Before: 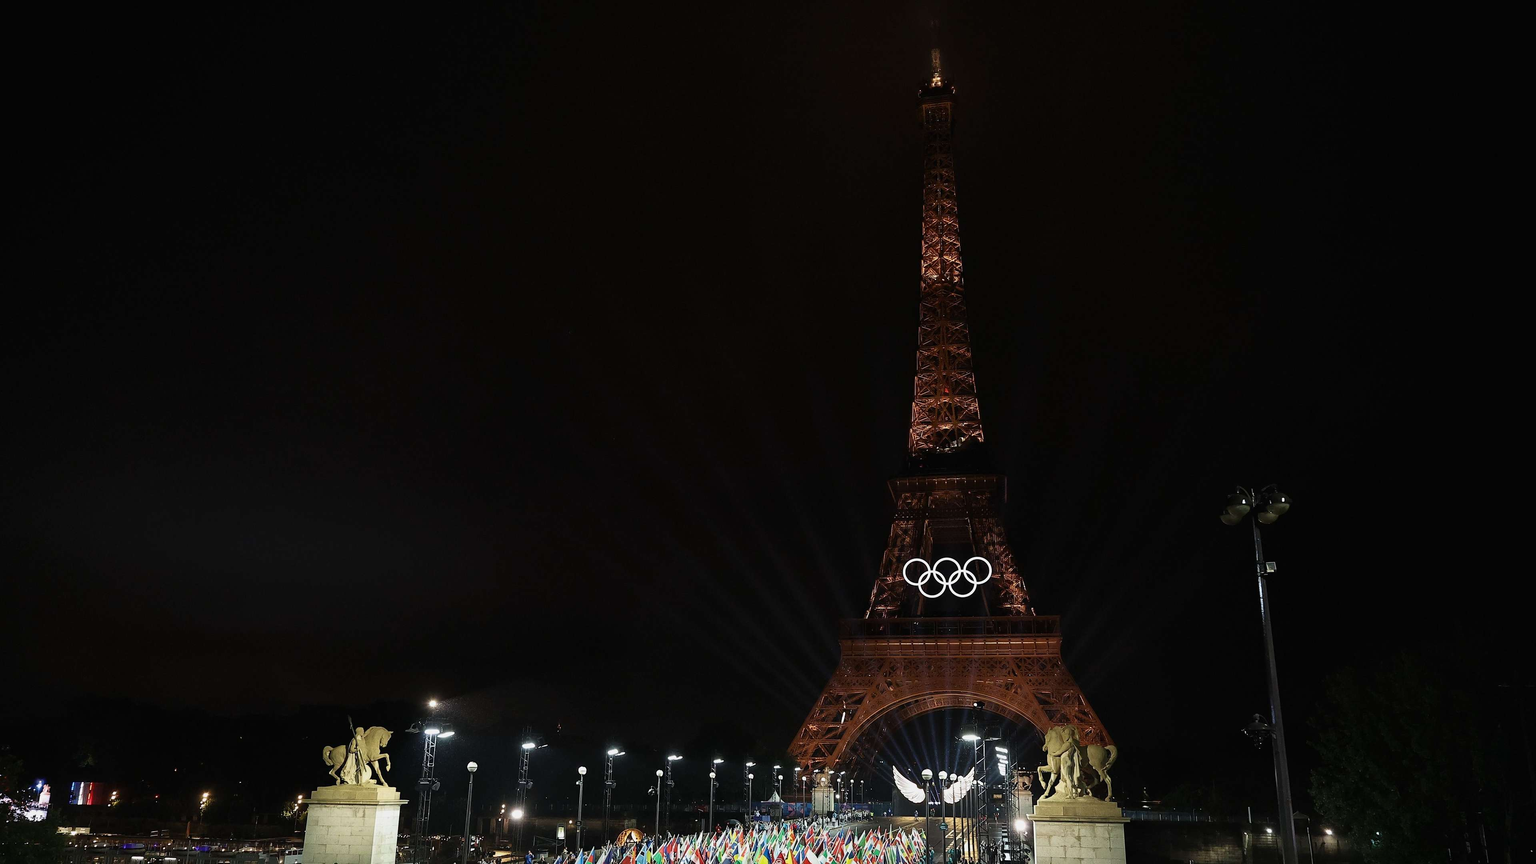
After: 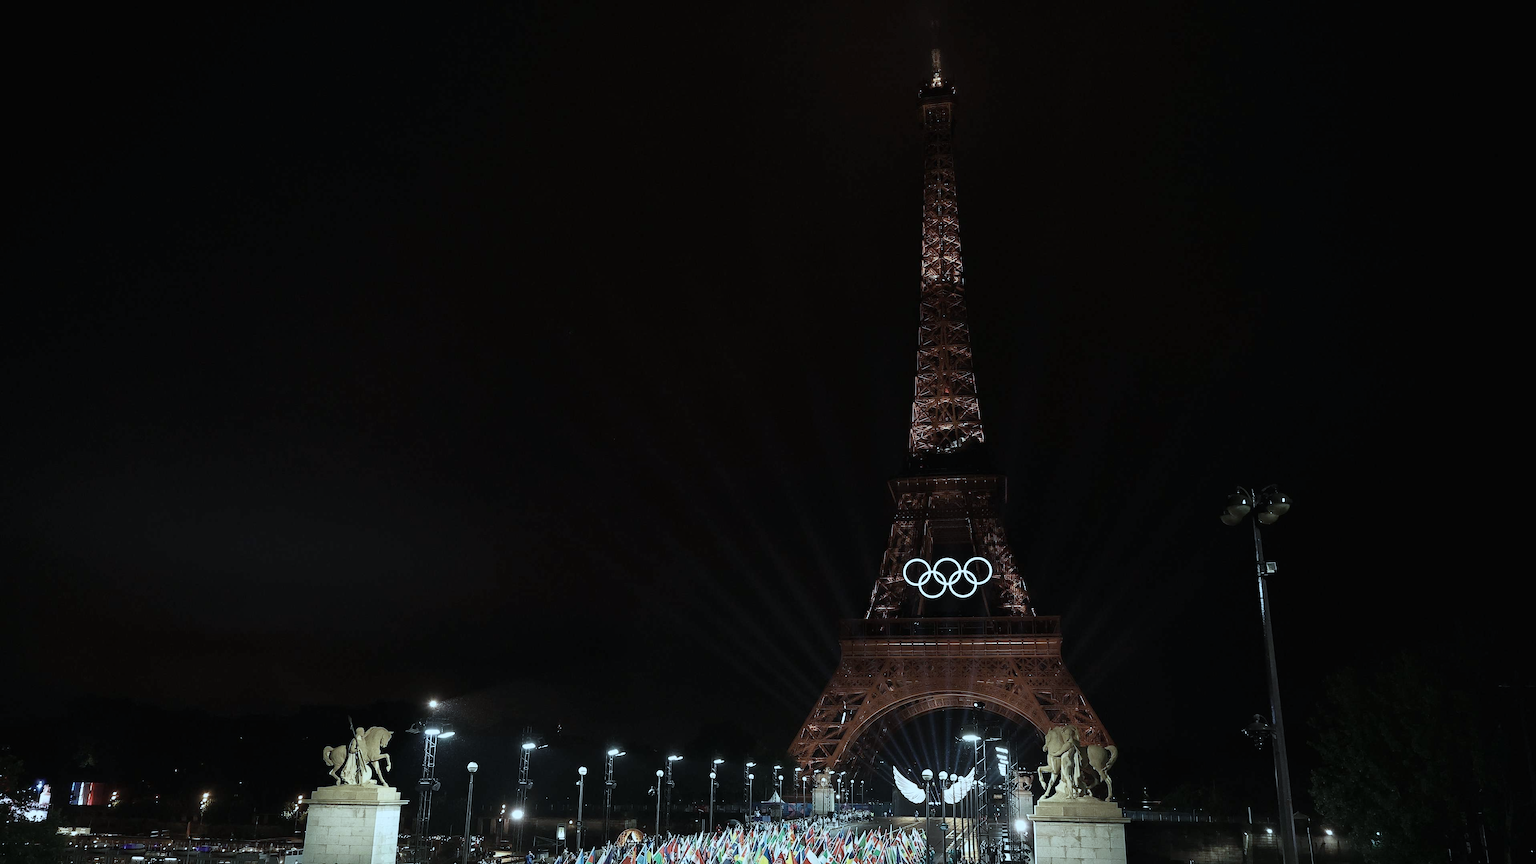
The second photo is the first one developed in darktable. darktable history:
color correction: highlights a* -12.64, highlights b* -18.1, saturation 0.7
white balance: emerald 1
